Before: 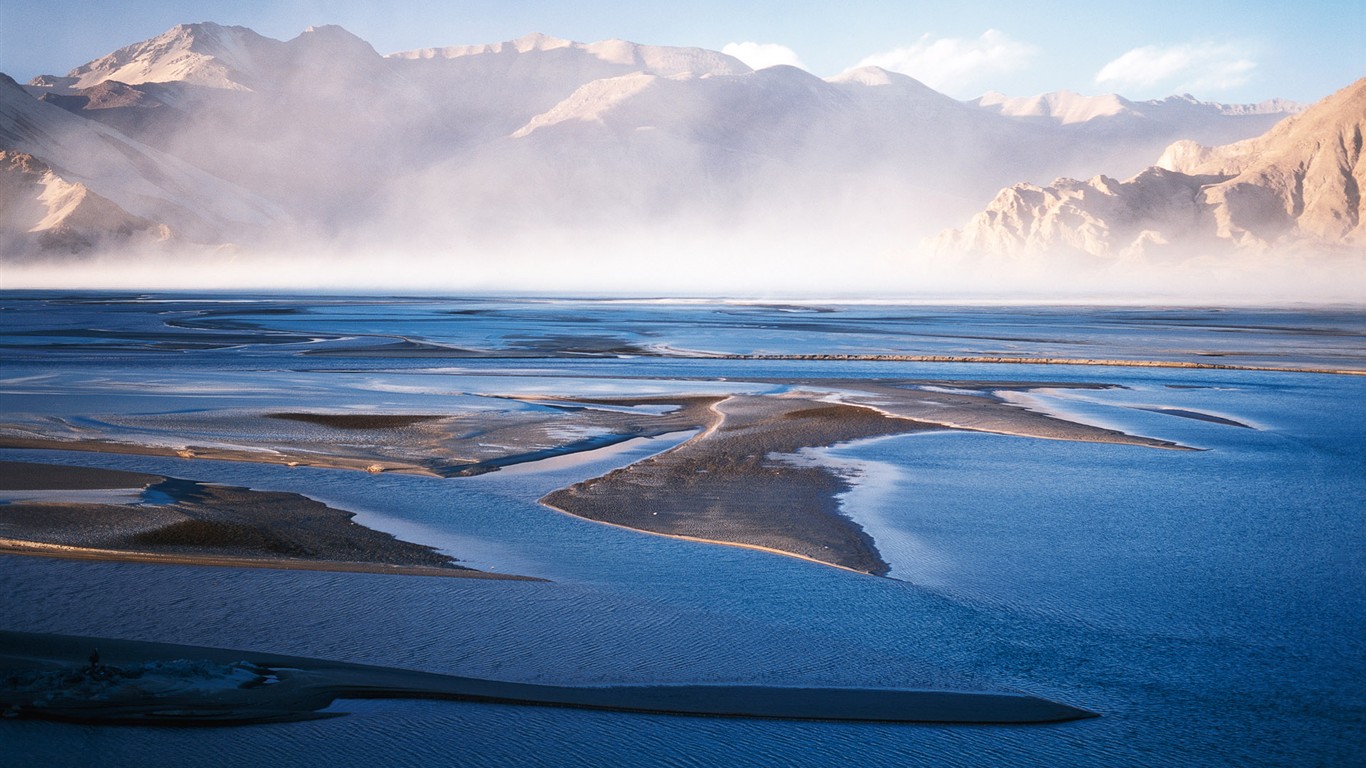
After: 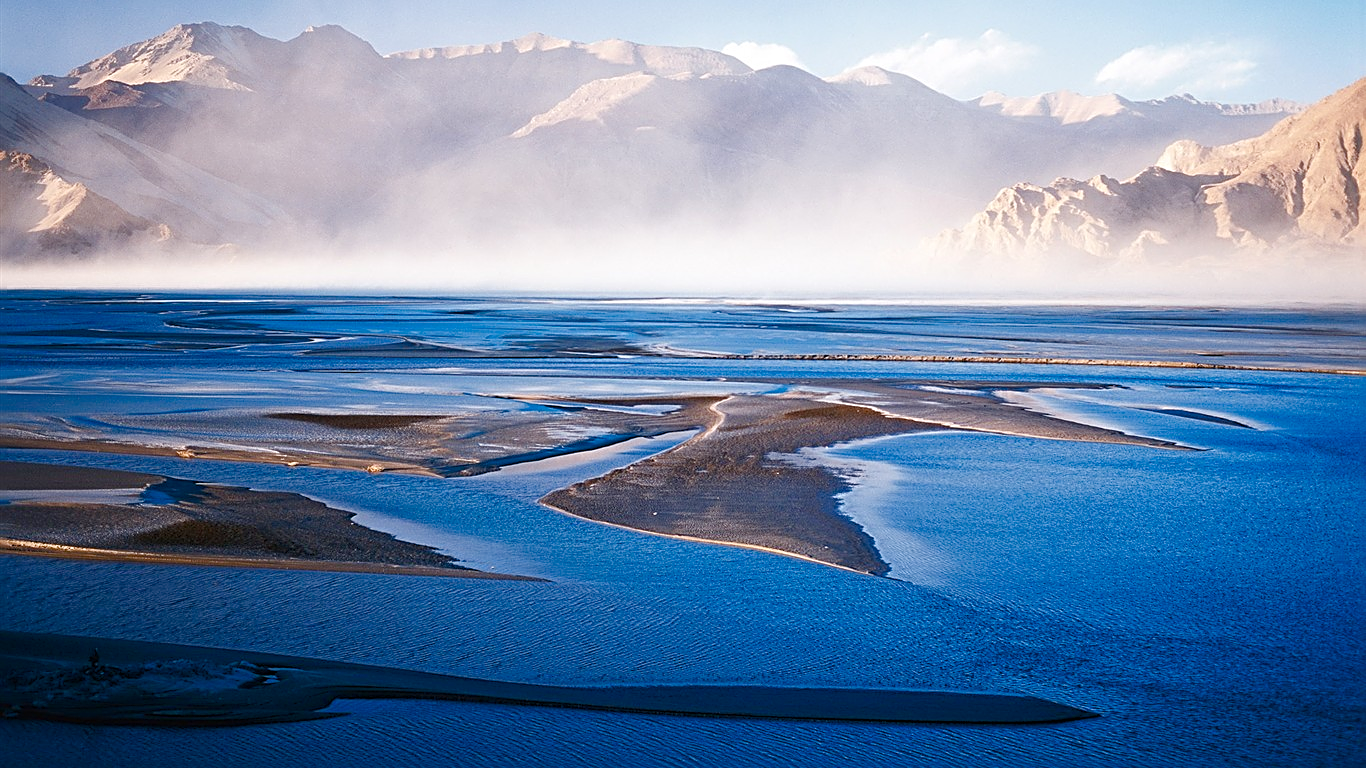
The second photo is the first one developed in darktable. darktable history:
color balance rgb: linear chroma grading › global chroma 15.365%, perceptual saturation grading › global saturation 20%, perceptual saturation grading › highlights -50.483%, perceptual saturation grading › shadows 30.341%, global vibrance 20%
exposure: compensate exposure bias true, compensate highlight preservation false
sharpen: radius 2.547, amount 0.633
